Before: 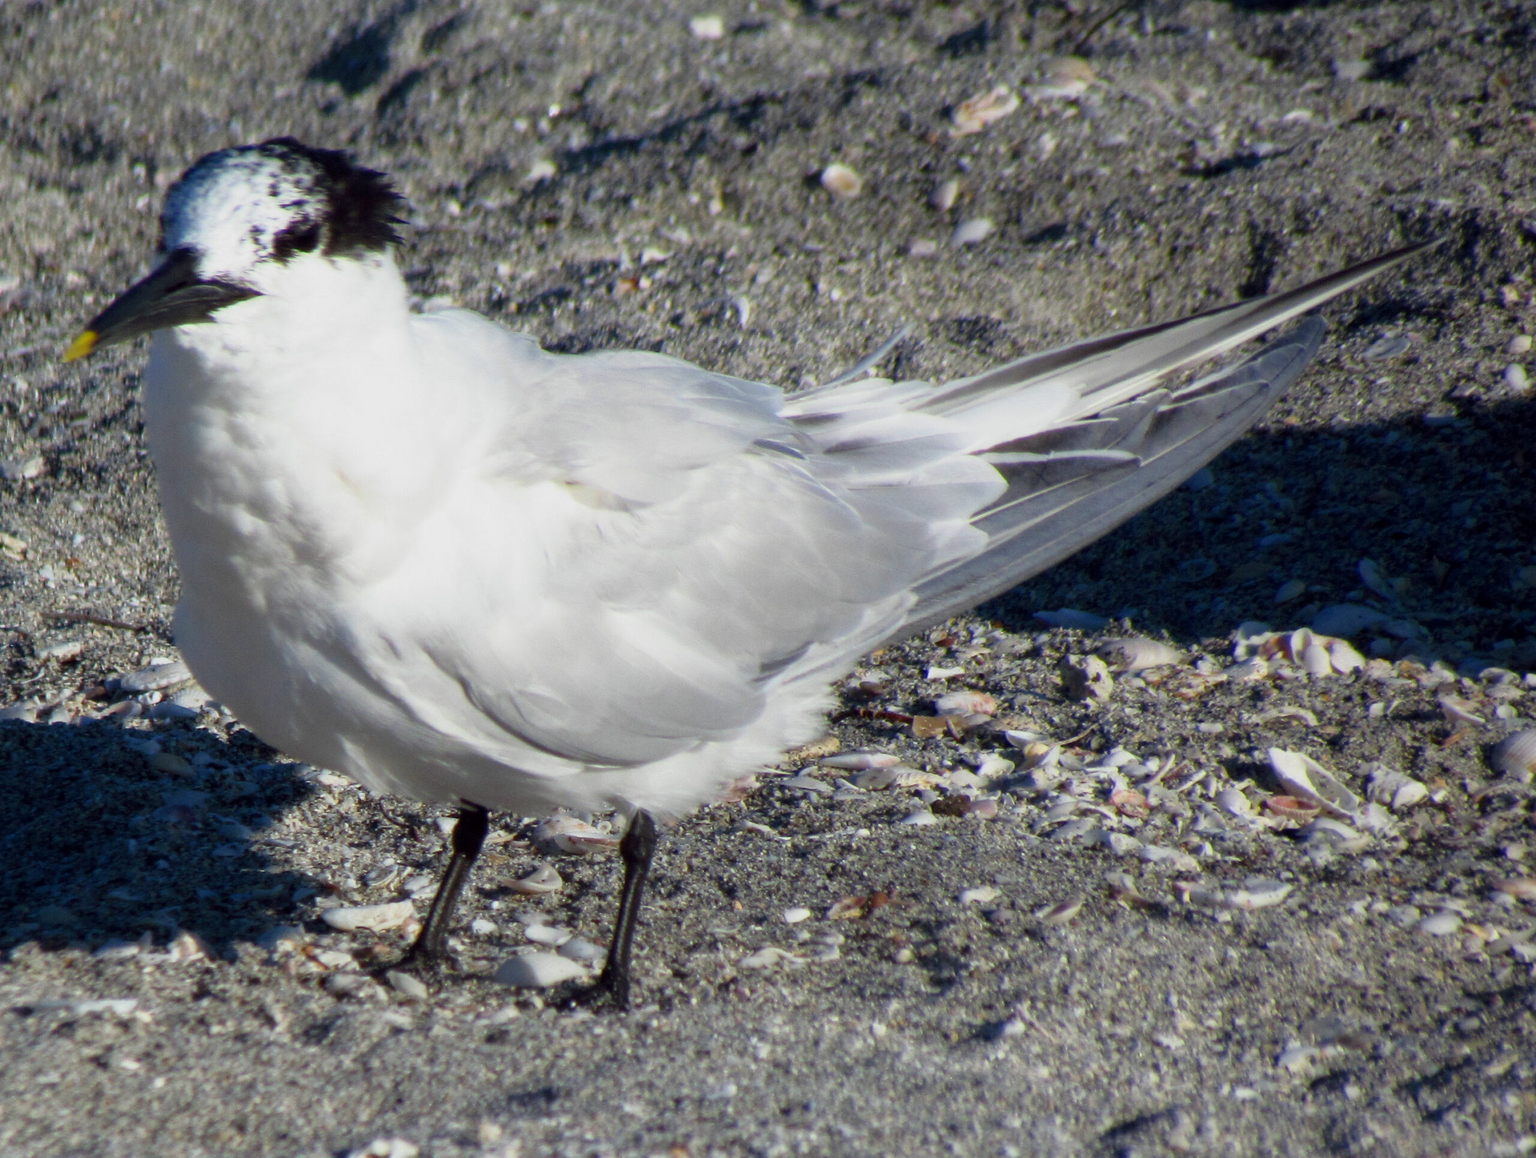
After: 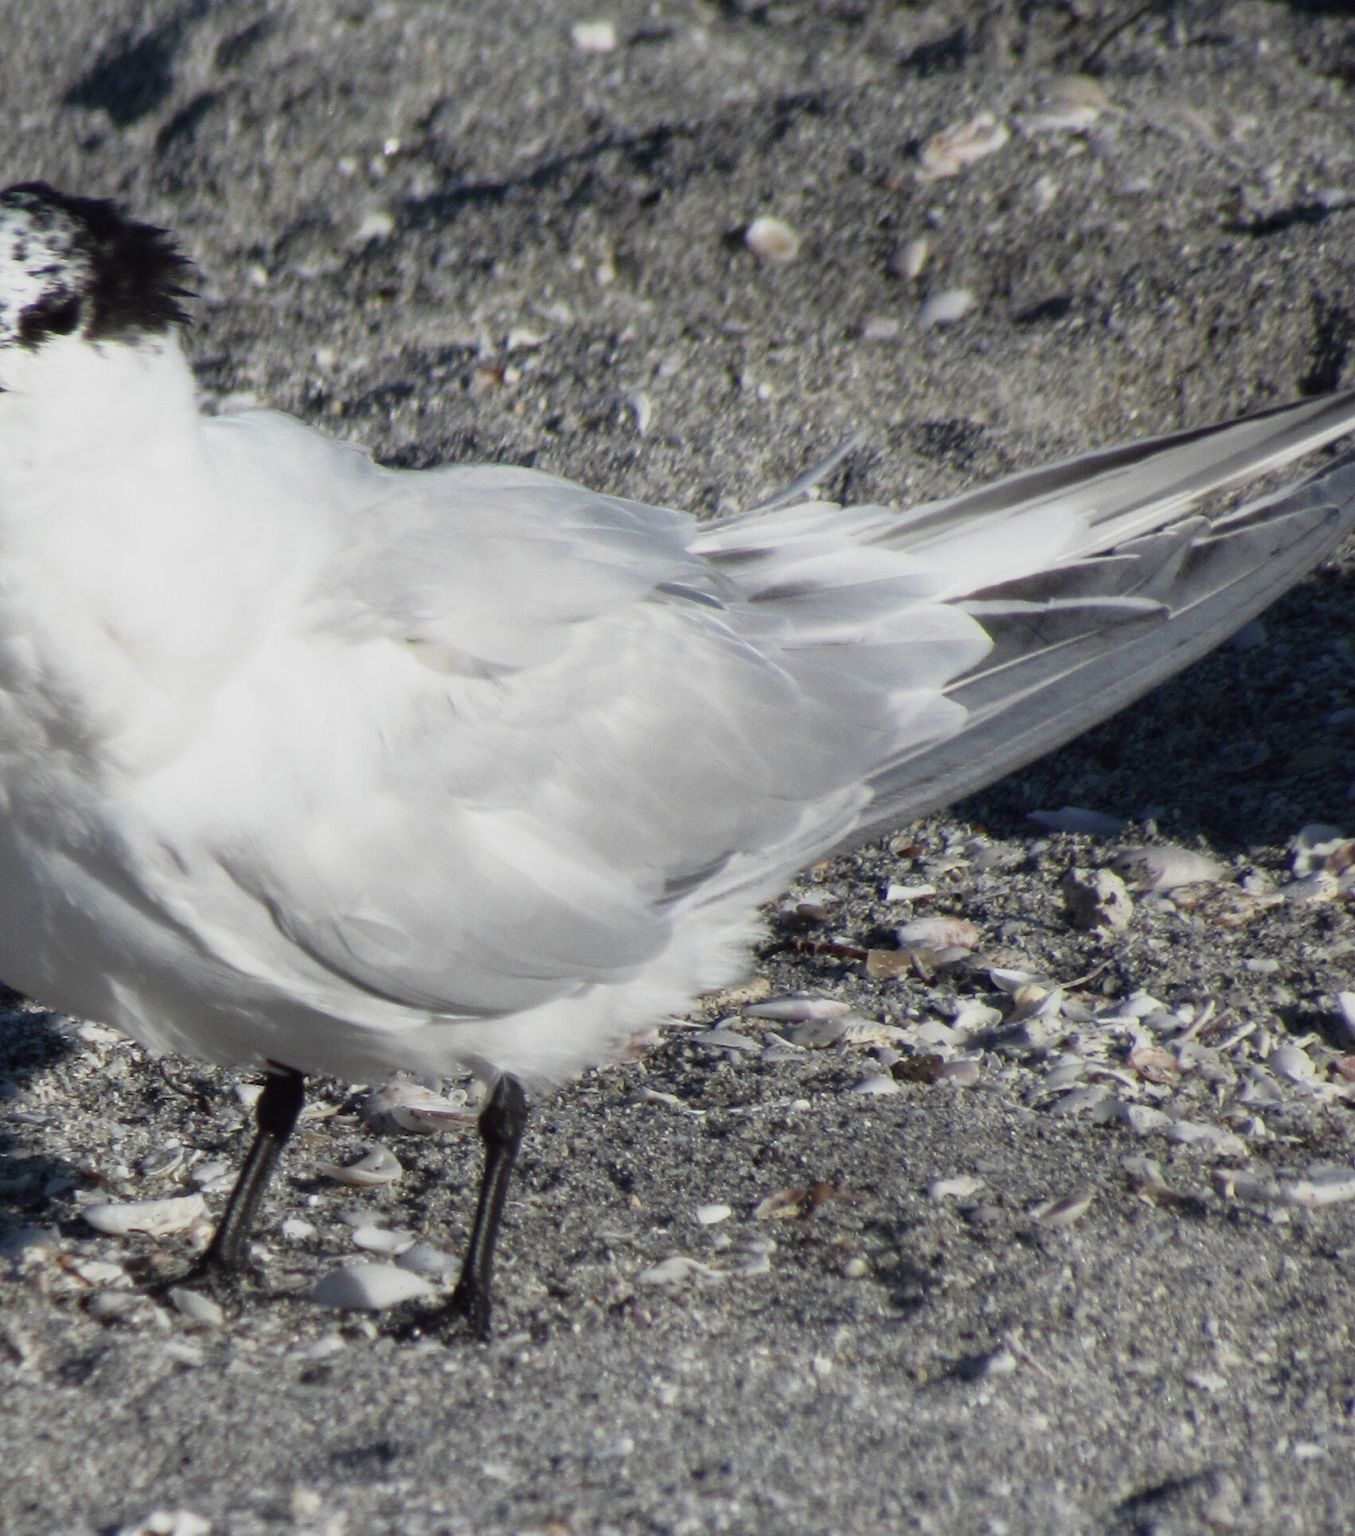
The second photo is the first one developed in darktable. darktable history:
contrast brightness saturation: contrast -0.05, saturation -0.41
crop: left 16.899%, right 16.556%
